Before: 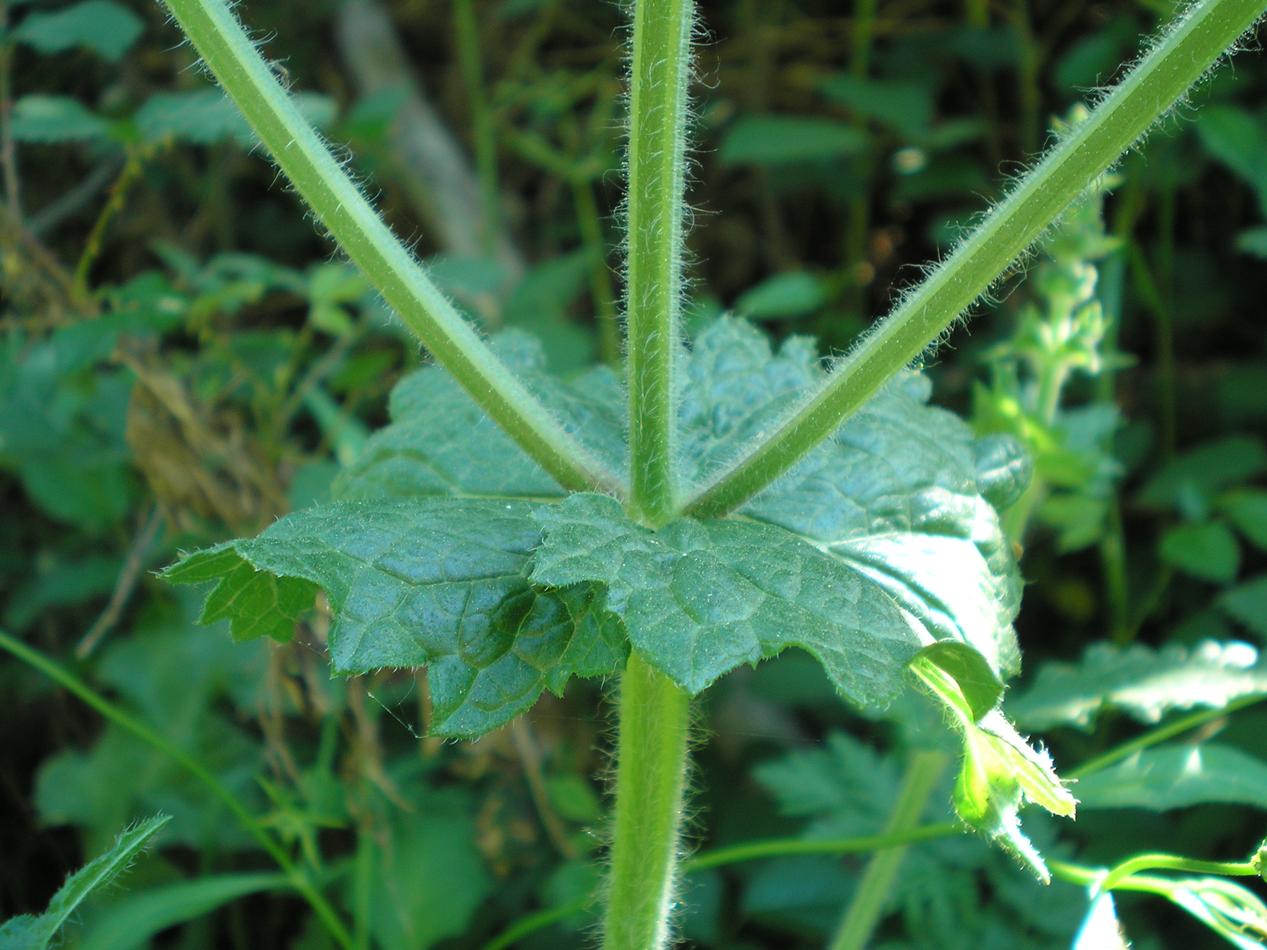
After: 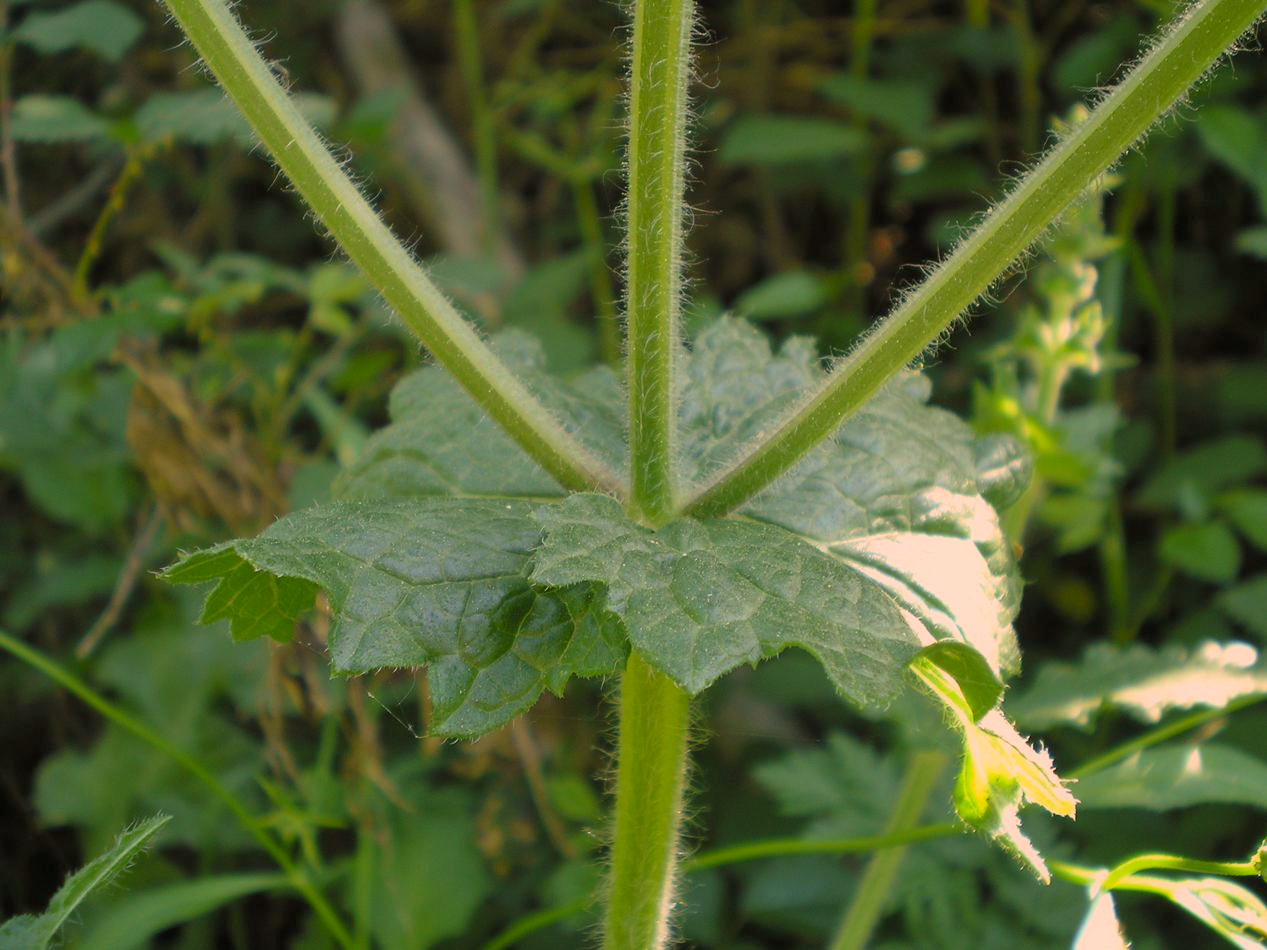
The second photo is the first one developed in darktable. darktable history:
tone equalizer: -8 EV 0.262 EV, -7 EV 0.392 EV, -6 EV 0.423 EV, -5 EV 0.26 EV, -3 EV -0.263 EV, -2 EV -0.428 EV, -1 EV -0.407 EV, +0 EV -0.229 EV, mask exposure compensation -0.511 EV
color correction: highlights a* 22.62, highlights b* 21.58
